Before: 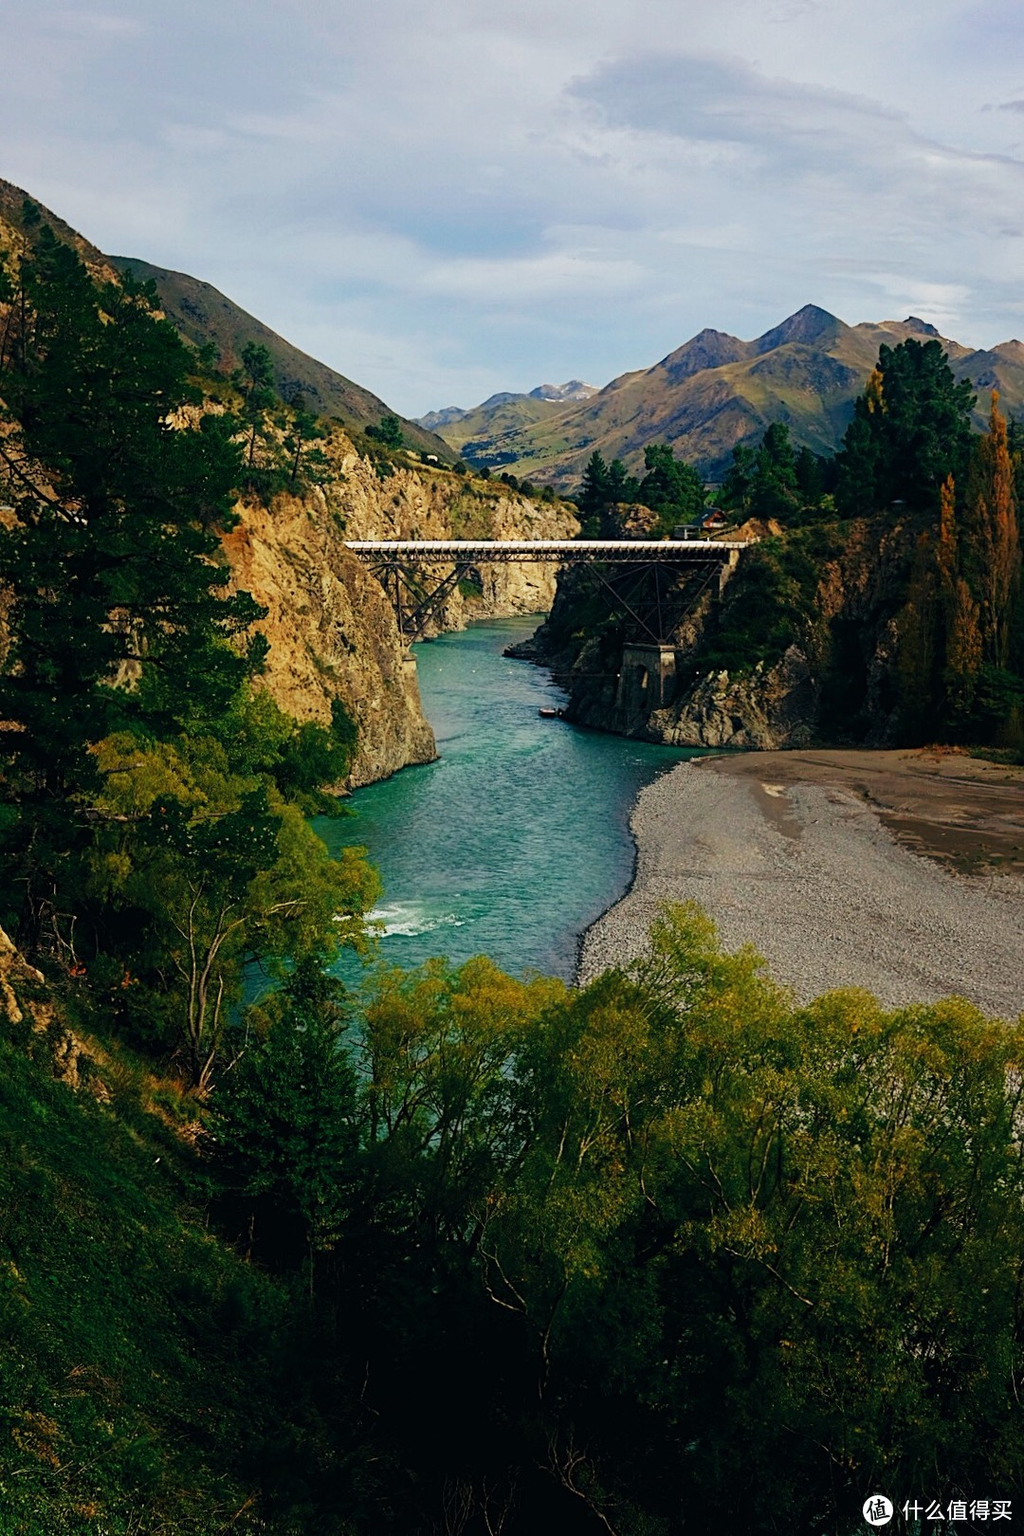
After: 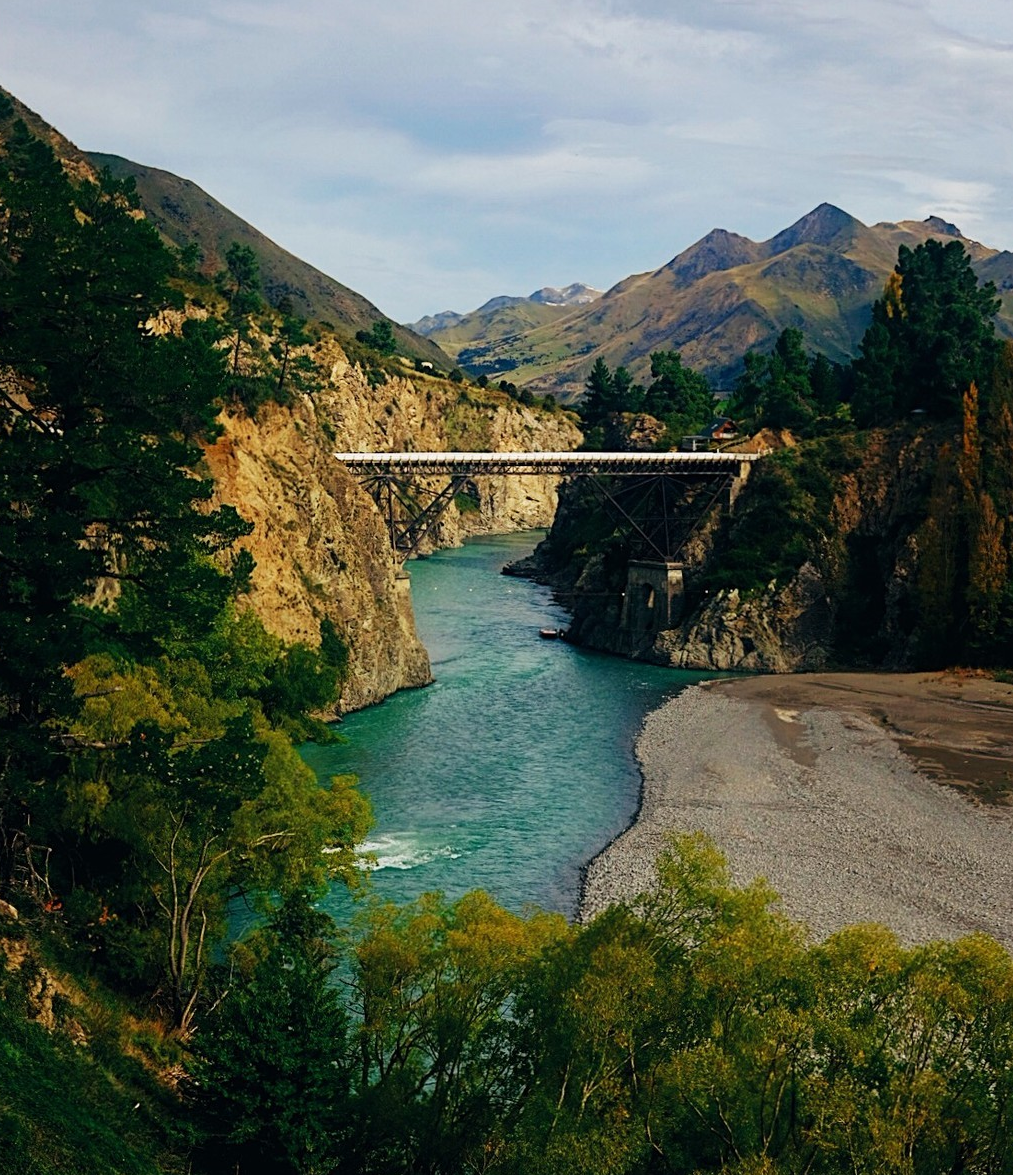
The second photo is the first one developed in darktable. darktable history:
crop: left 2.737%, top 7.287%, right 3.421%, bottom 20.179%
white balance: red 1, blue 1
